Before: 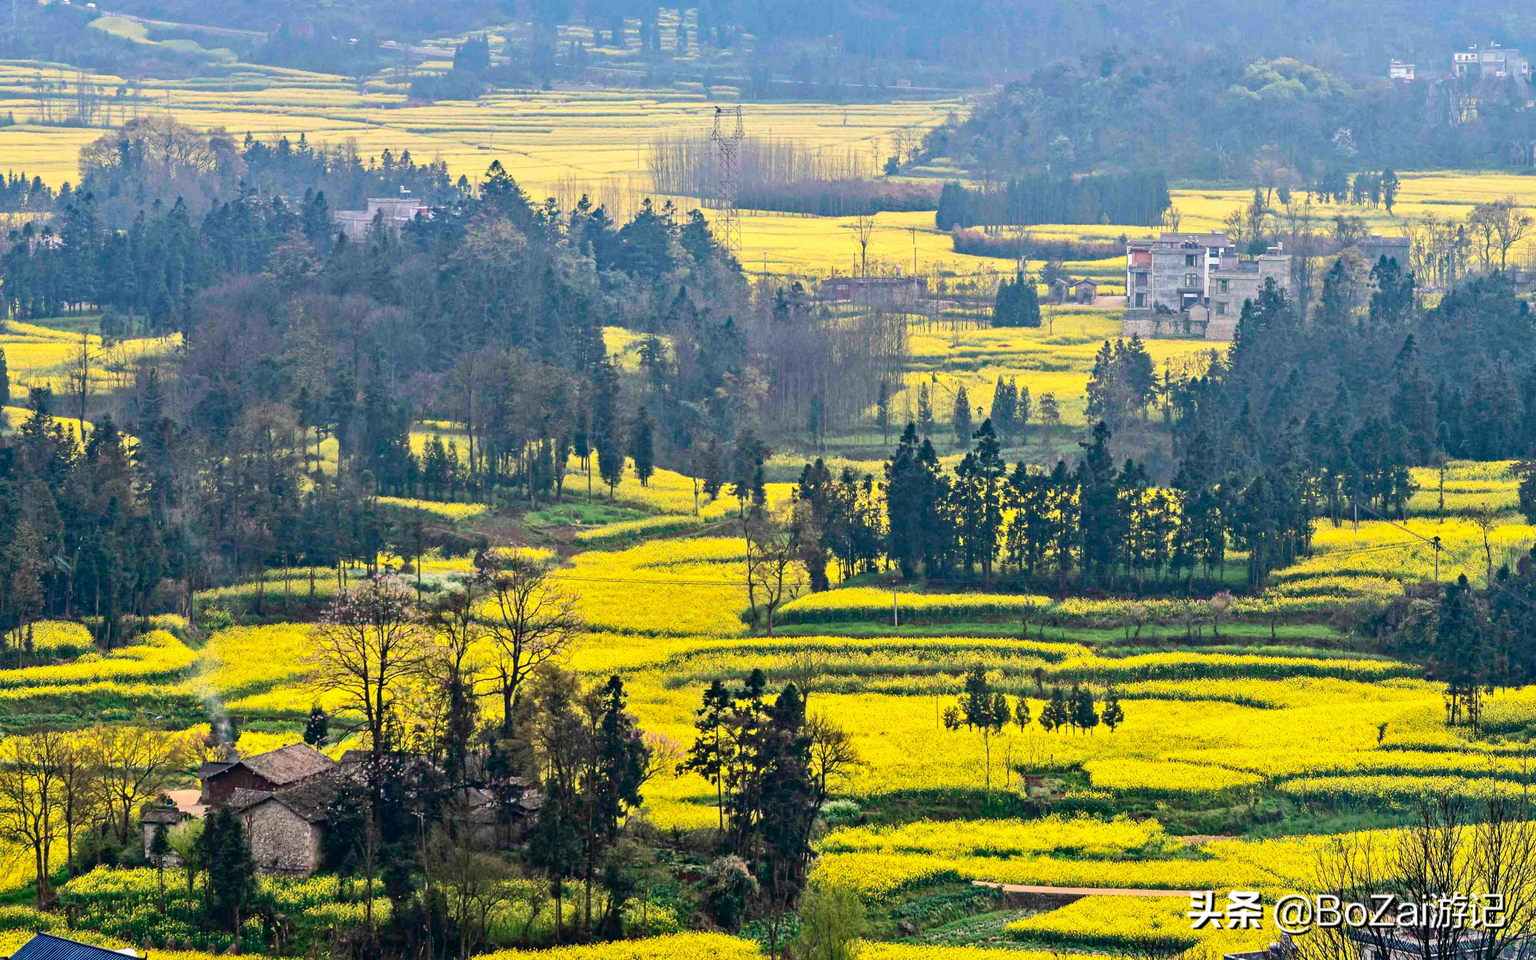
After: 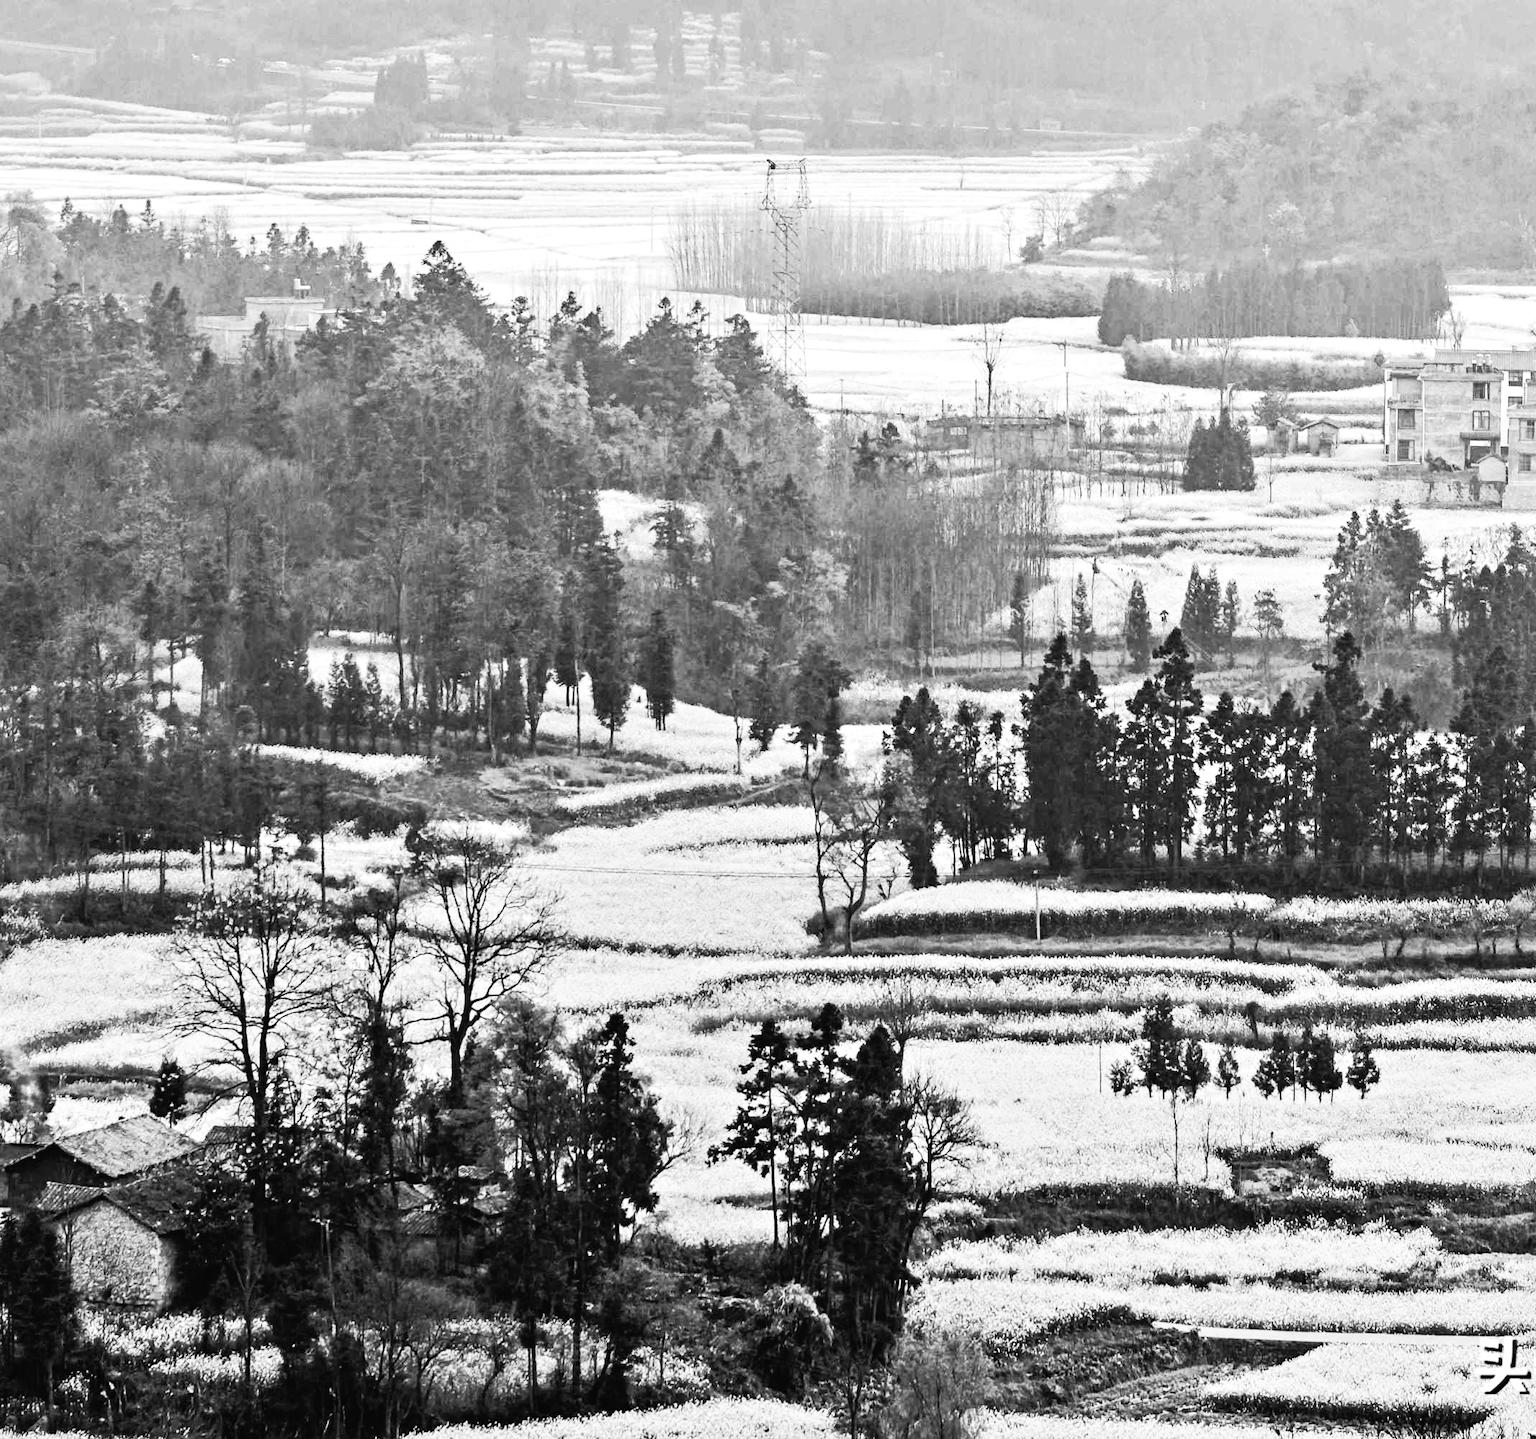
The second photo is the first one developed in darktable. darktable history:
tone curve: curves: ch0 [(0, 0.013) (0.074, 0.044) (0.251, 0.234) (0.472, 0.511) (0.63, 0.752) (0.746, 0.866) (0.899, 0.956) (1, 1)]; ch1 [(0, 0) (0.08, 0.08) (0.347, 0.394) (0.455, 0.441) (0.5, 0.5) (0.517, 0.53) (0.563, 0.611) (0.617, 0.682) (0.756, 0.788) (0.92, 0.92) (1, 1)]; ch2 [(0, 0) (0.096, 0.056) (0.304, 0.204) (0.5, 0.5) (0.539, 0.575) (0.597, 0.644) (0.92, 0.92) (1, 1)], color space Lab, independent channels, preserve colors none
monochrome: a -3.63, b -0.465
white balance: red 1.042, blue 1.17
crop and rotate: left 13.342%, right 19.991%
tone equalizer: -8 EV -0.417 EV, -7 EV -0.389 EV, -6 EV -0.333 EV, -5 EV -0.222 EV, -3 EV 0.222 EV, -2 EV 0.333 EV, -1 EV 0.389 EV, +0 EV 0.417 EV, edges refinement/feathering 500, mask exposure compensation -1.57 EV, preserve details no
